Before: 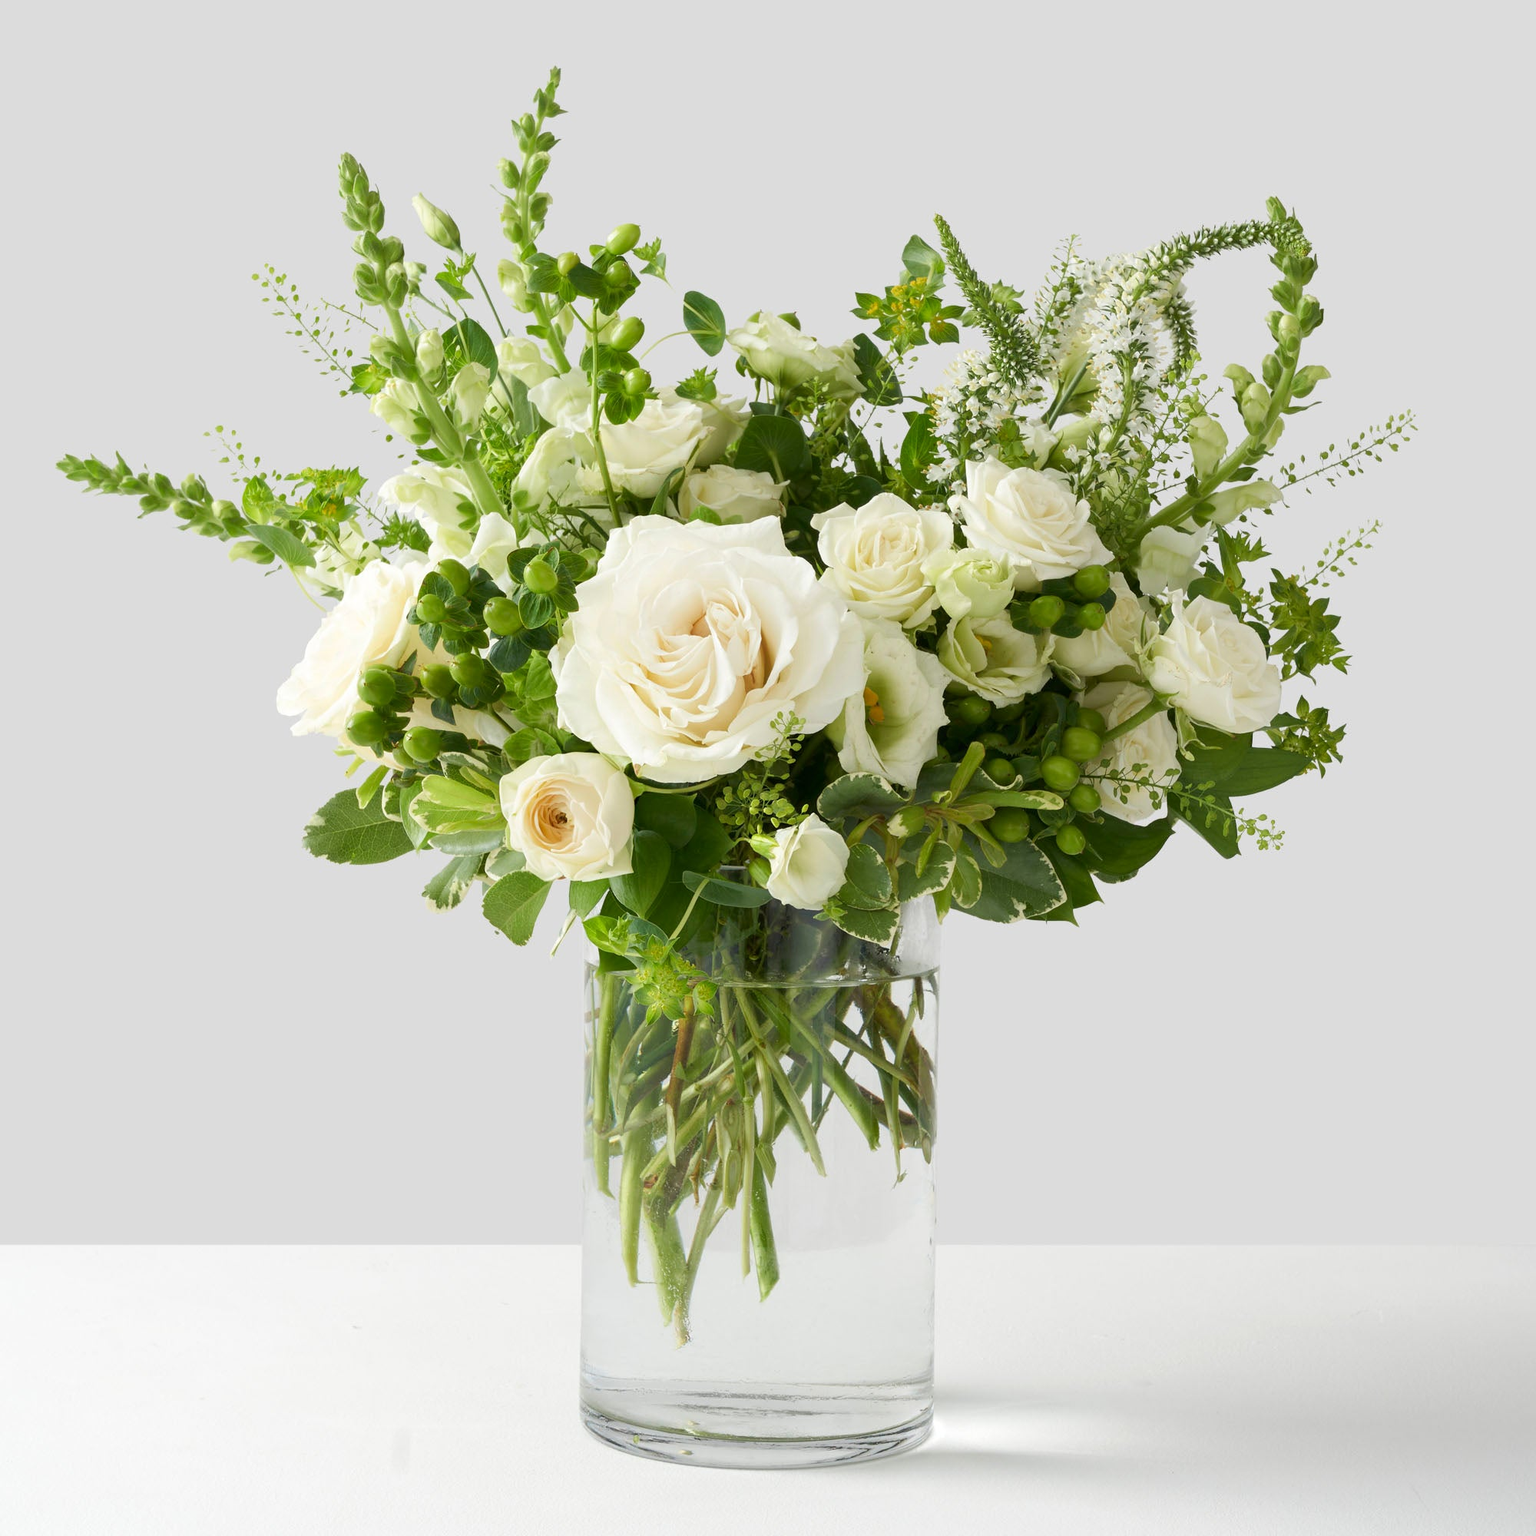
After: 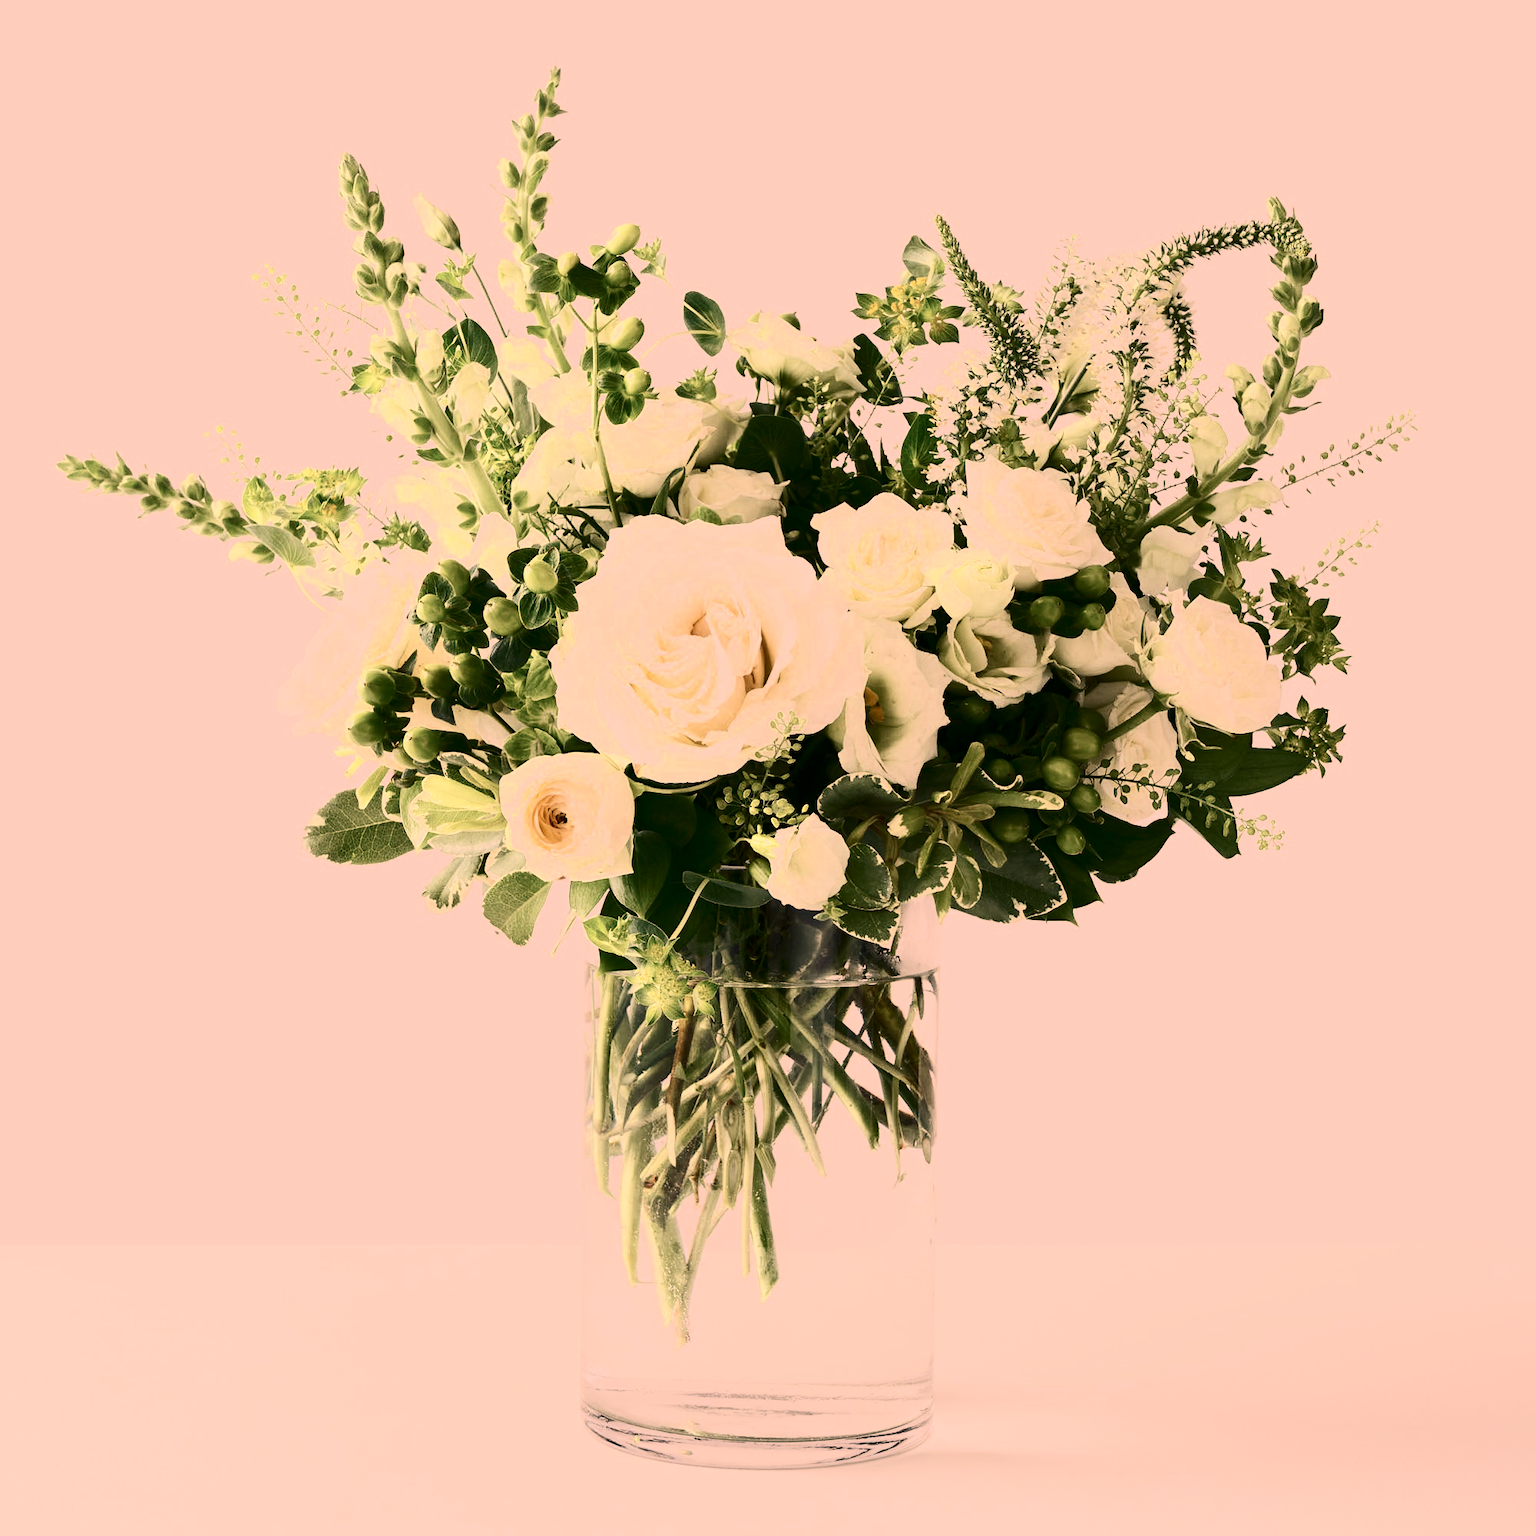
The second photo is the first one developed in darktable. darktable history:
color correction: highlights a* 21.16, highlights b* 19.61
contrast brightness saturation: contrast 0.5, saturation -0.1
color zones: curves: ch0 [(0, 0.5) (0.125, 0.4) (0.25, 0.5) (0.375, 0.4) (0.5, 0.4) (0.625, 0.35) (0.75, 0.35) (0.875, 0.5)]; ch1 [(0, 0.35) (0.125, 0.45) (0.25, 0.35) (0.375, 0.35) (0.5, 0.35) (0.625, 0.35) (0.75, 0.45) (0.875, 0.35)]; ch2 [(0, 0.6) (0.125, 0.5) (0.25, 0.5) (0.375, 0.6) (0.5, 0.6) (0.625, 0.5) (0.75, 0.5) (0.875, 0.5)]
